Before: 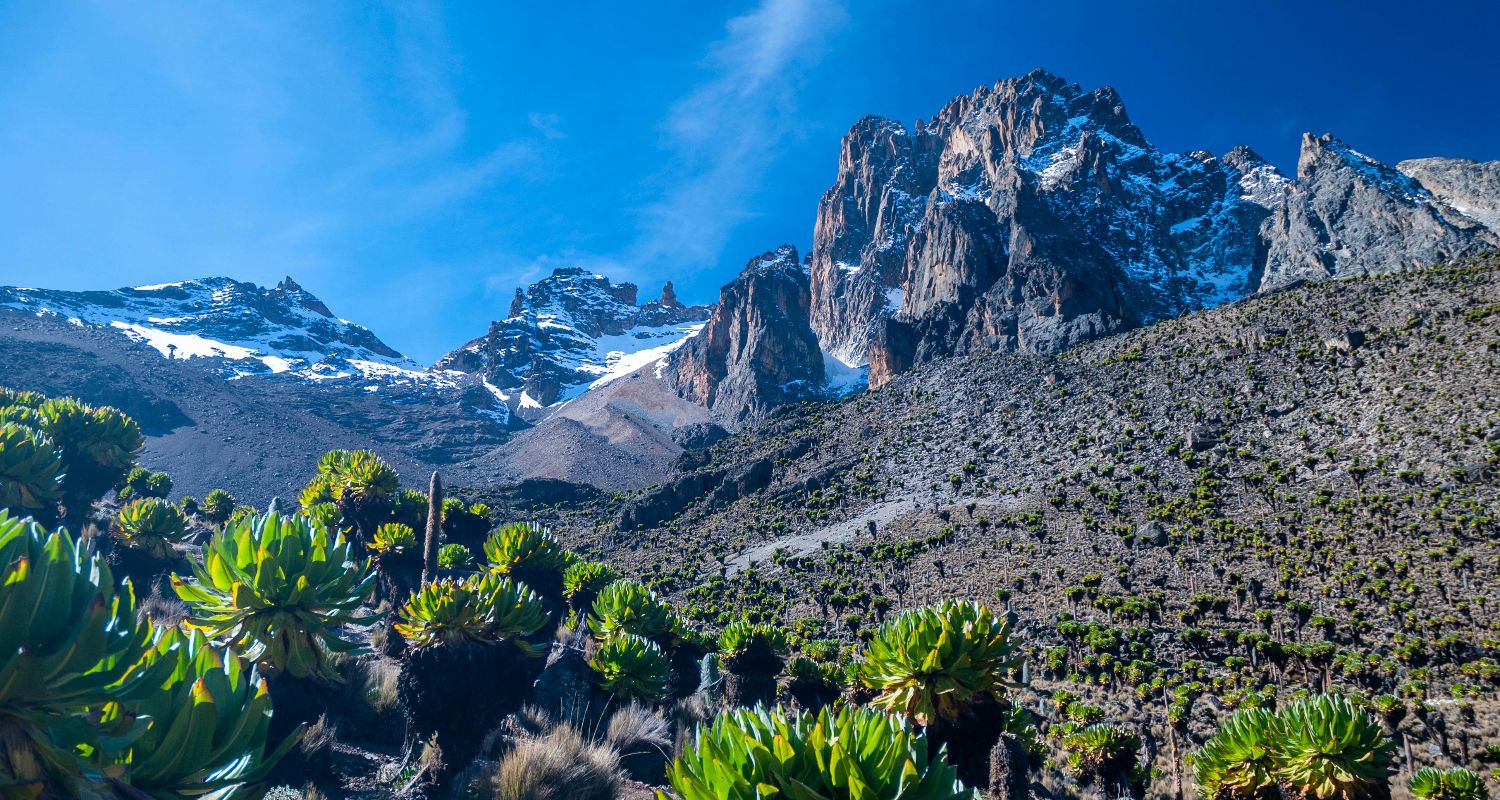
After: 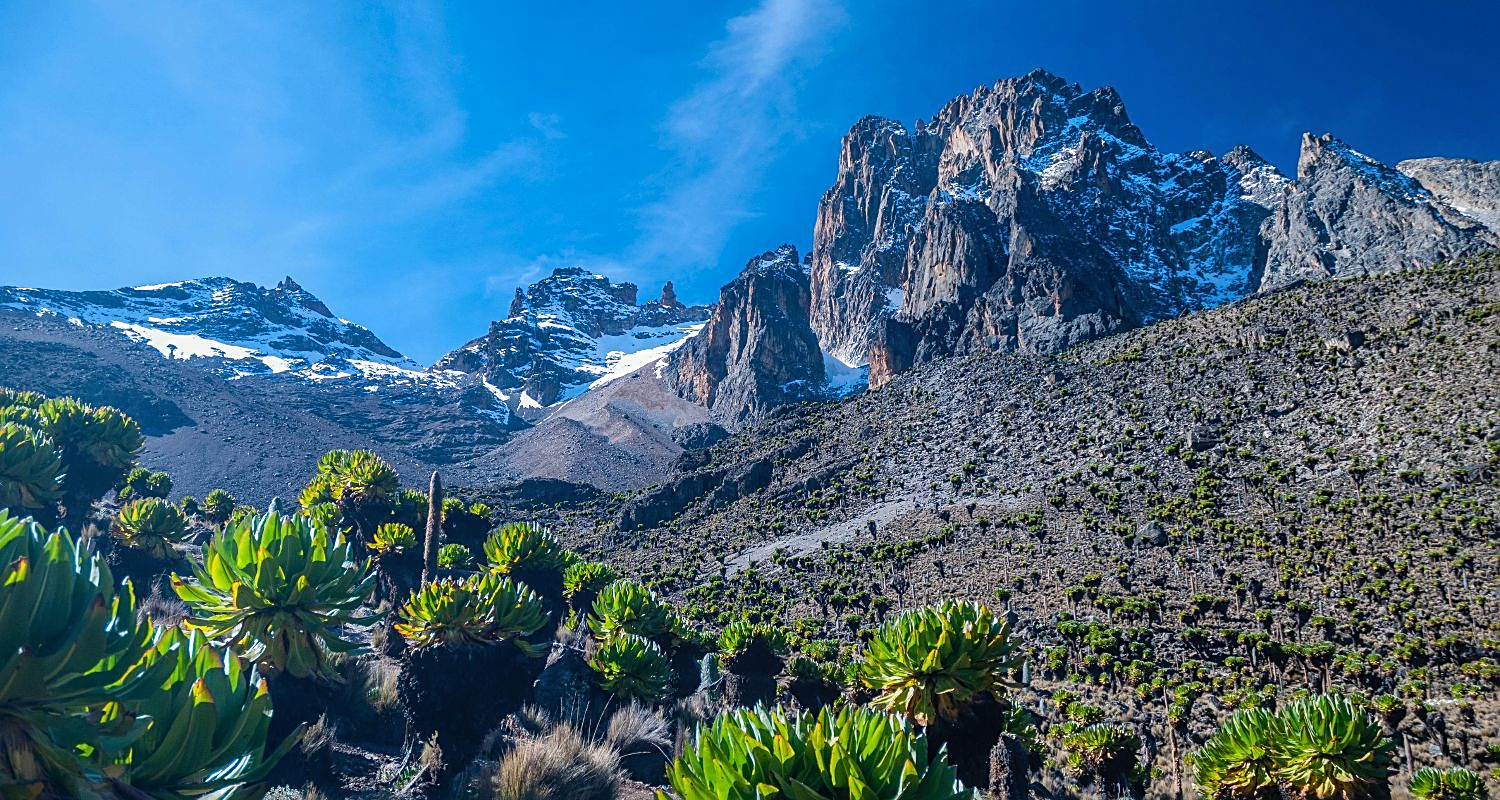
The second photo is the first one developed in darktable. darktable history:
local contrast: detail 110%
sharpen: on, module defaults
